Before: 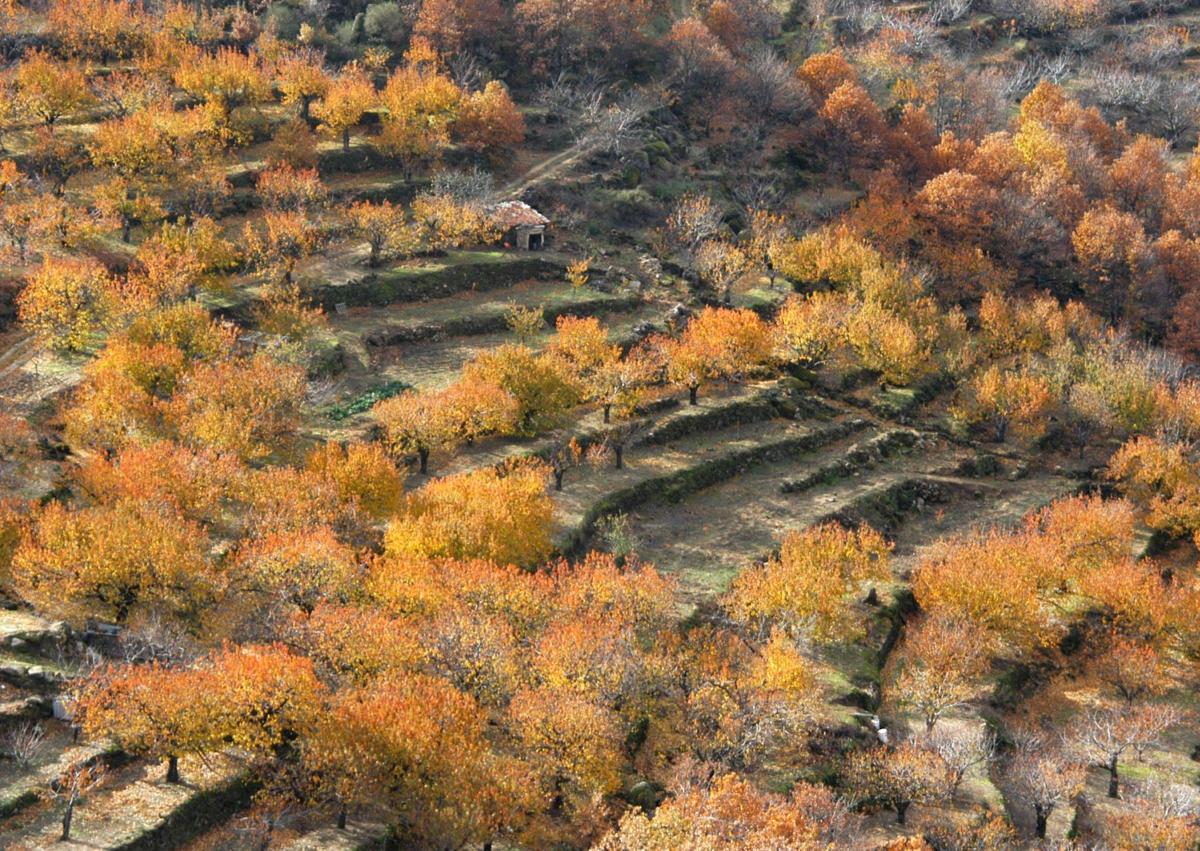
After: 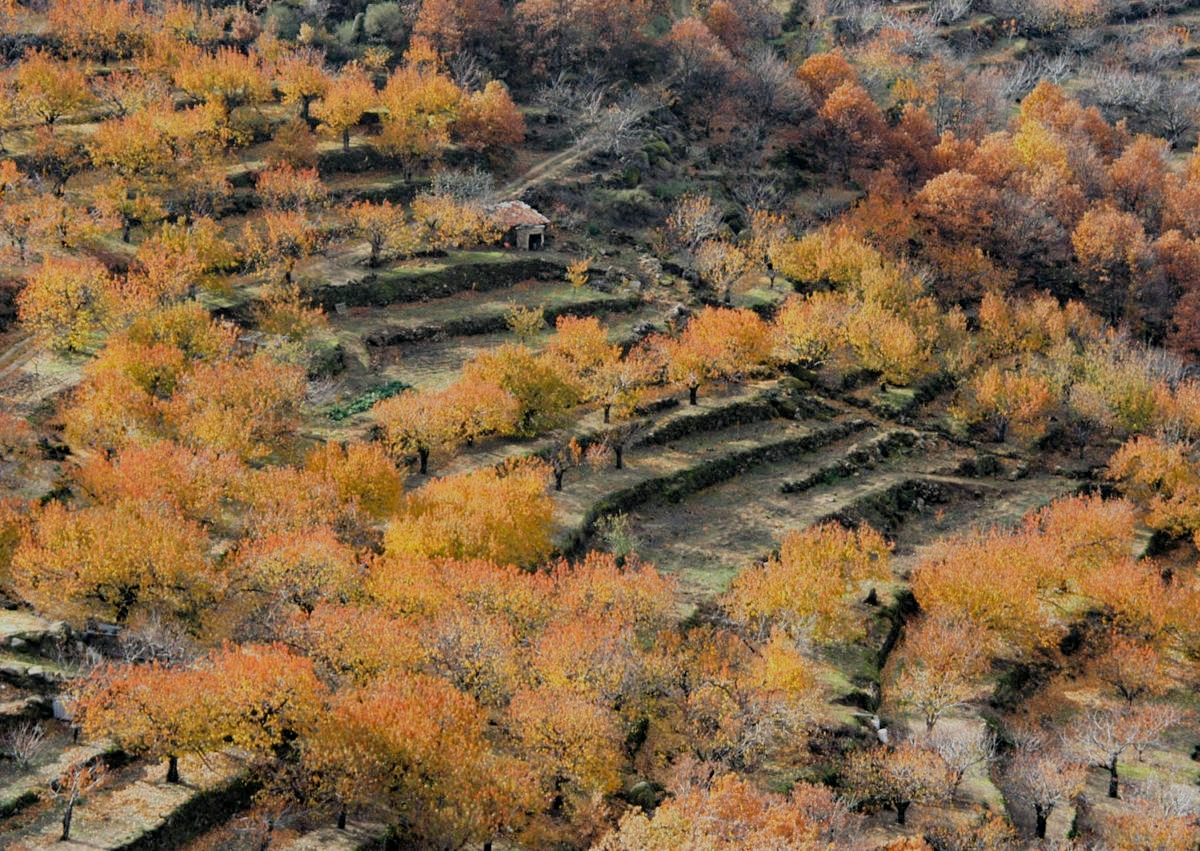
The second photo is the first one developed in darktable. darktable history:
filmic rgb: middle gray luminance 29.92%, black relative exposure -8.94 EV, white relative exposure 6.98 EV, threshold 3 EV, target black luminance 0%, hardness 2.91, latitude 1.19%, contrast 0.96, highlights saturation mix 4.82%, shadows ↔ highlights balance 12.61%, enable highlight reconstruction true
haze removal: compatibility mode true, adaptive false
